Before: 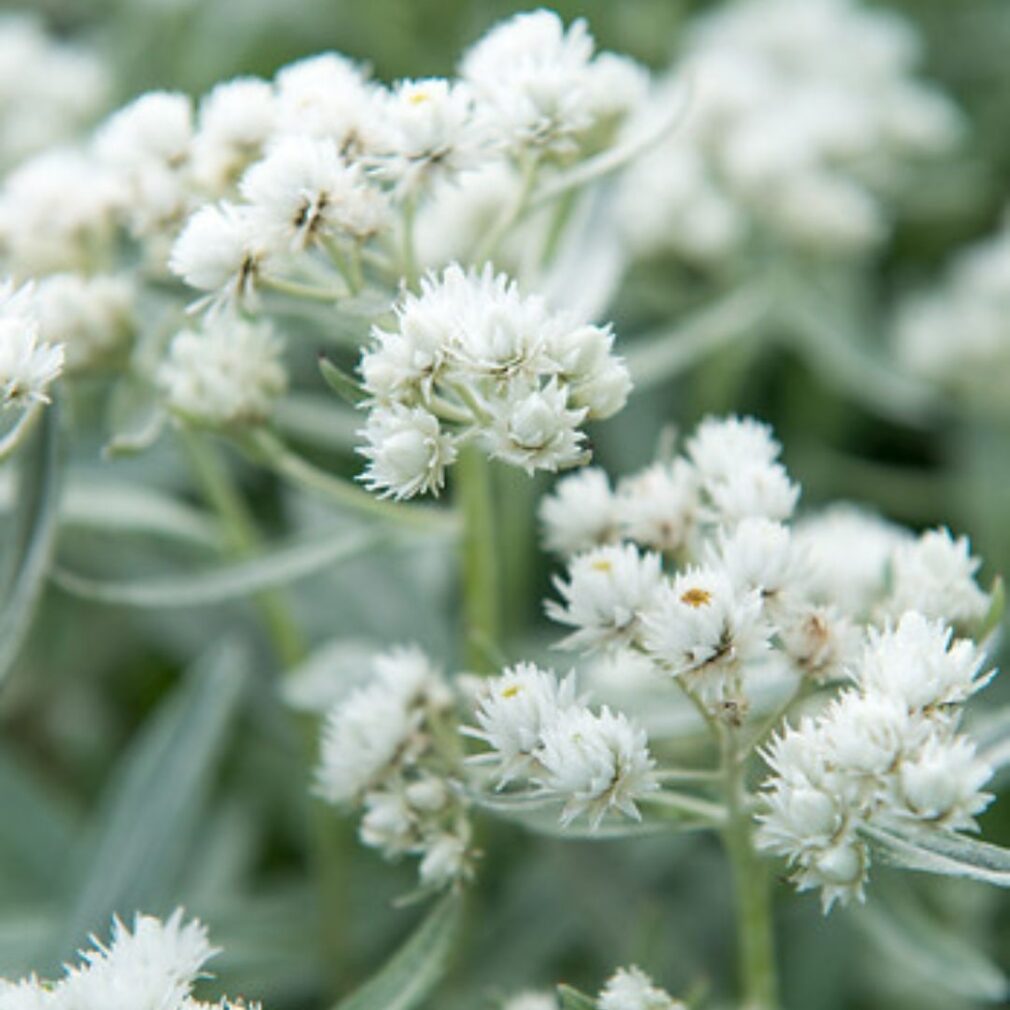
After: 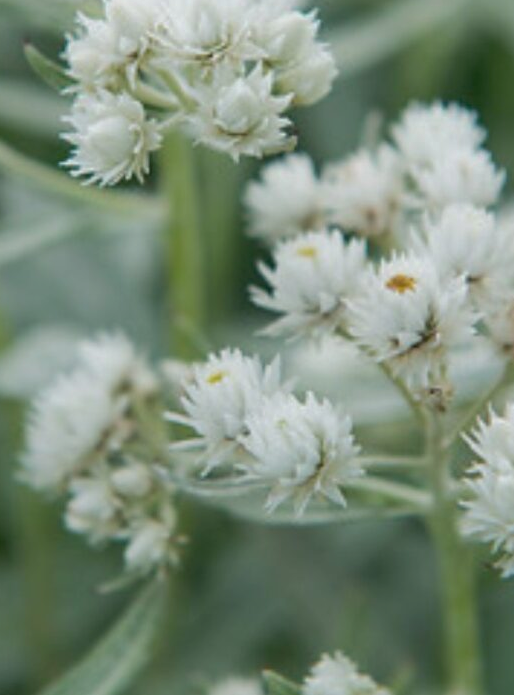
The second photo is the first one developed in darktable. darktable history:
shadows and highlights: on, module defaults
crop and rotate: left 29.237%, top 31.152%, right 19.807%
exposure: exposure -0.21 EV, compensate highlight preservation false
